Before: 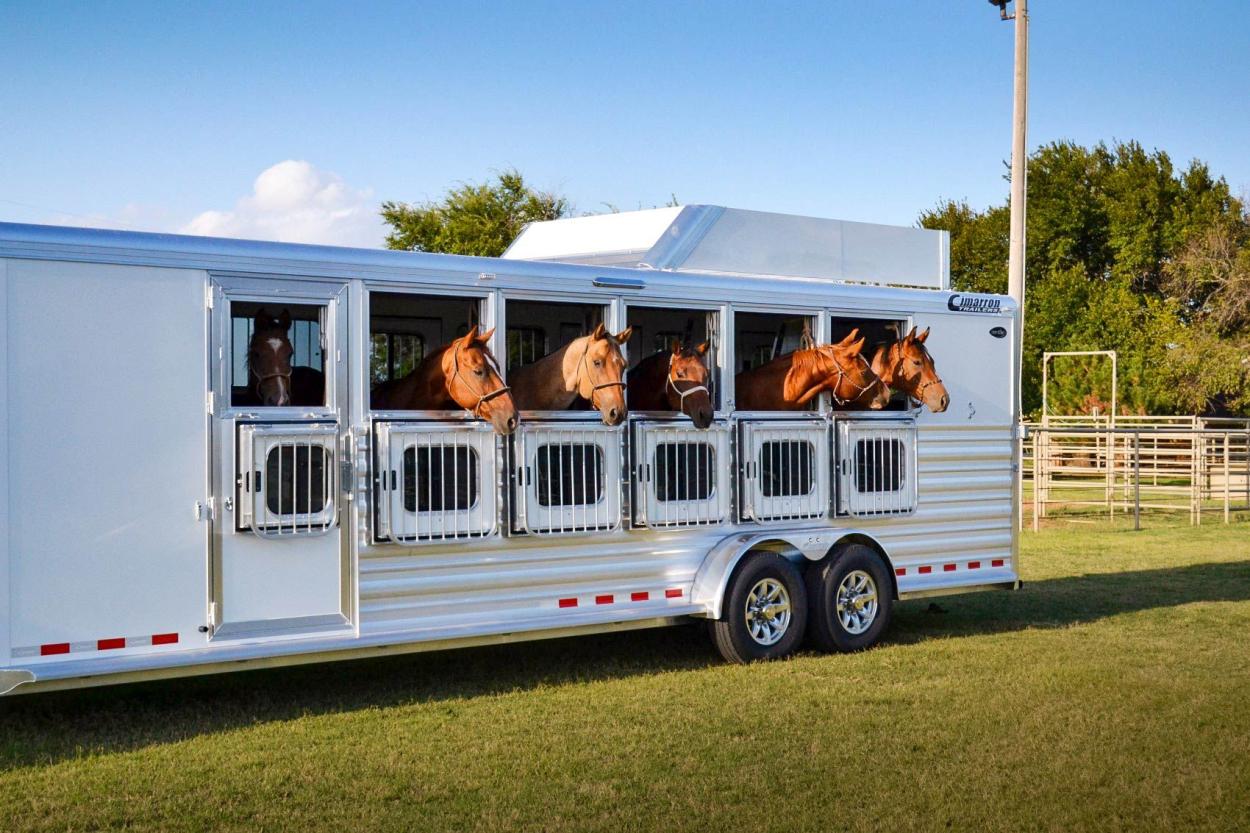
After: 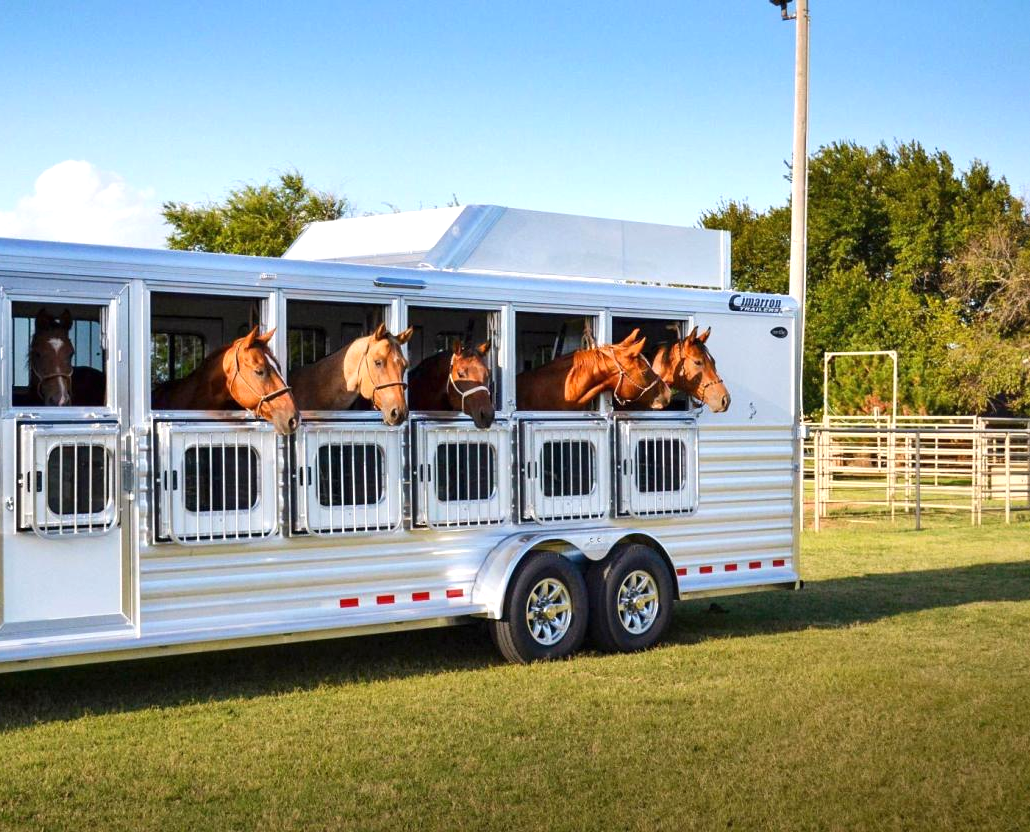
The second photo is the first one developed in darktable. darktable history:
crop: left 17.582%, bottom 0.031%
exposure: black level correction 0, exposure 0.4 EV, compensate exposure bias true, compensate highlight preservation false
